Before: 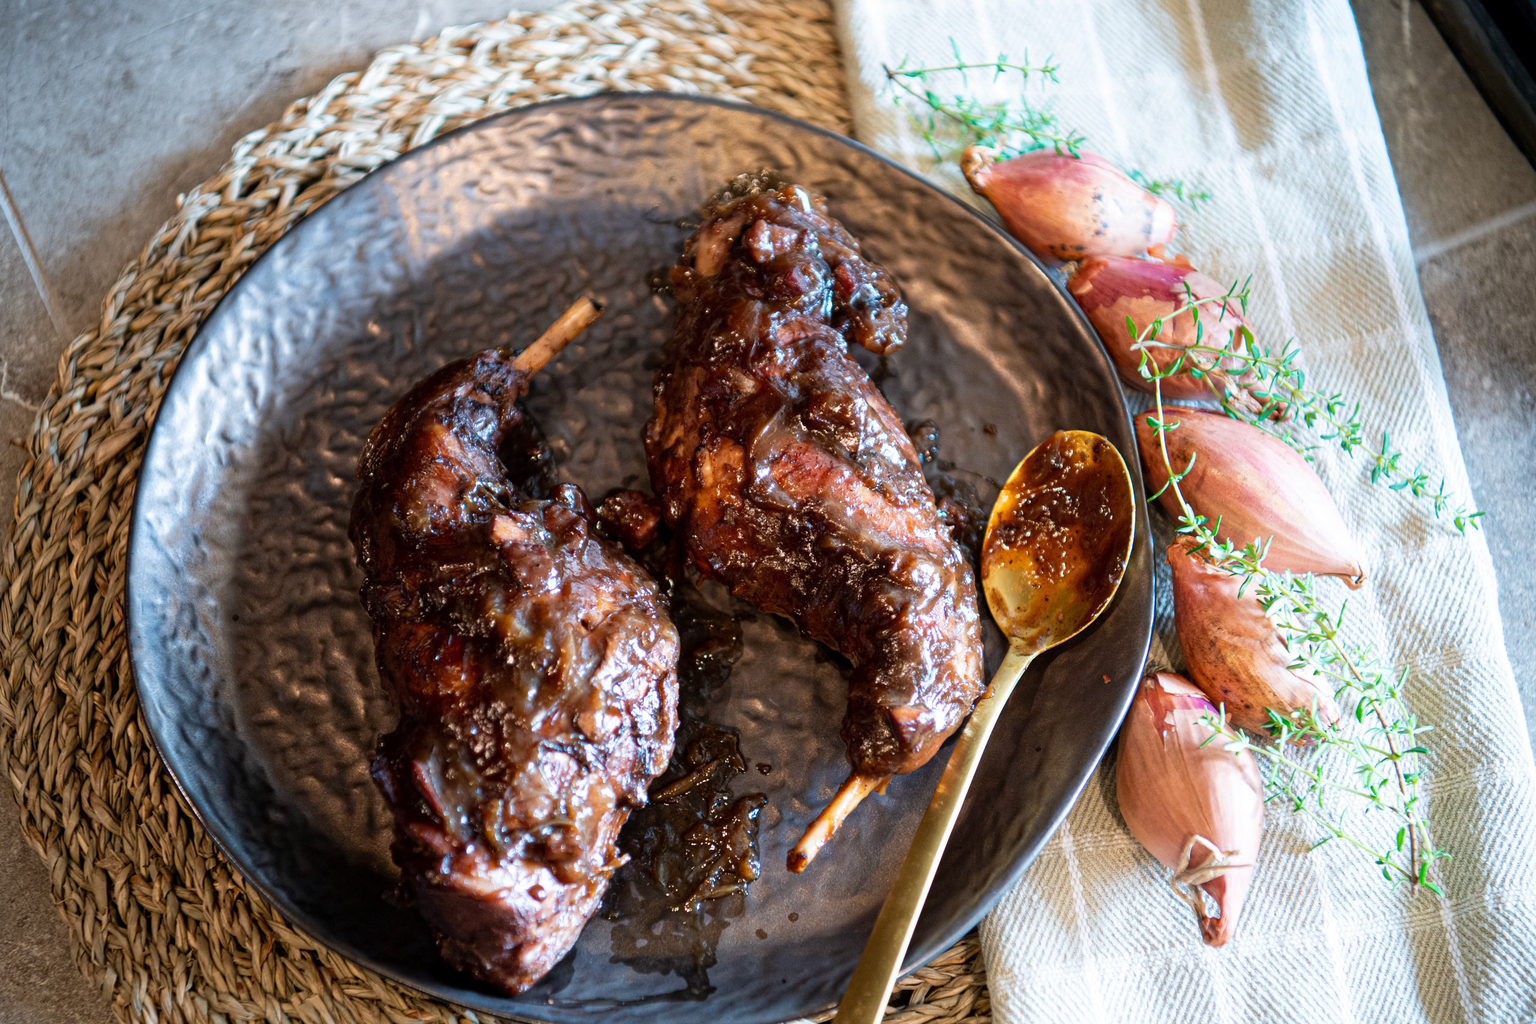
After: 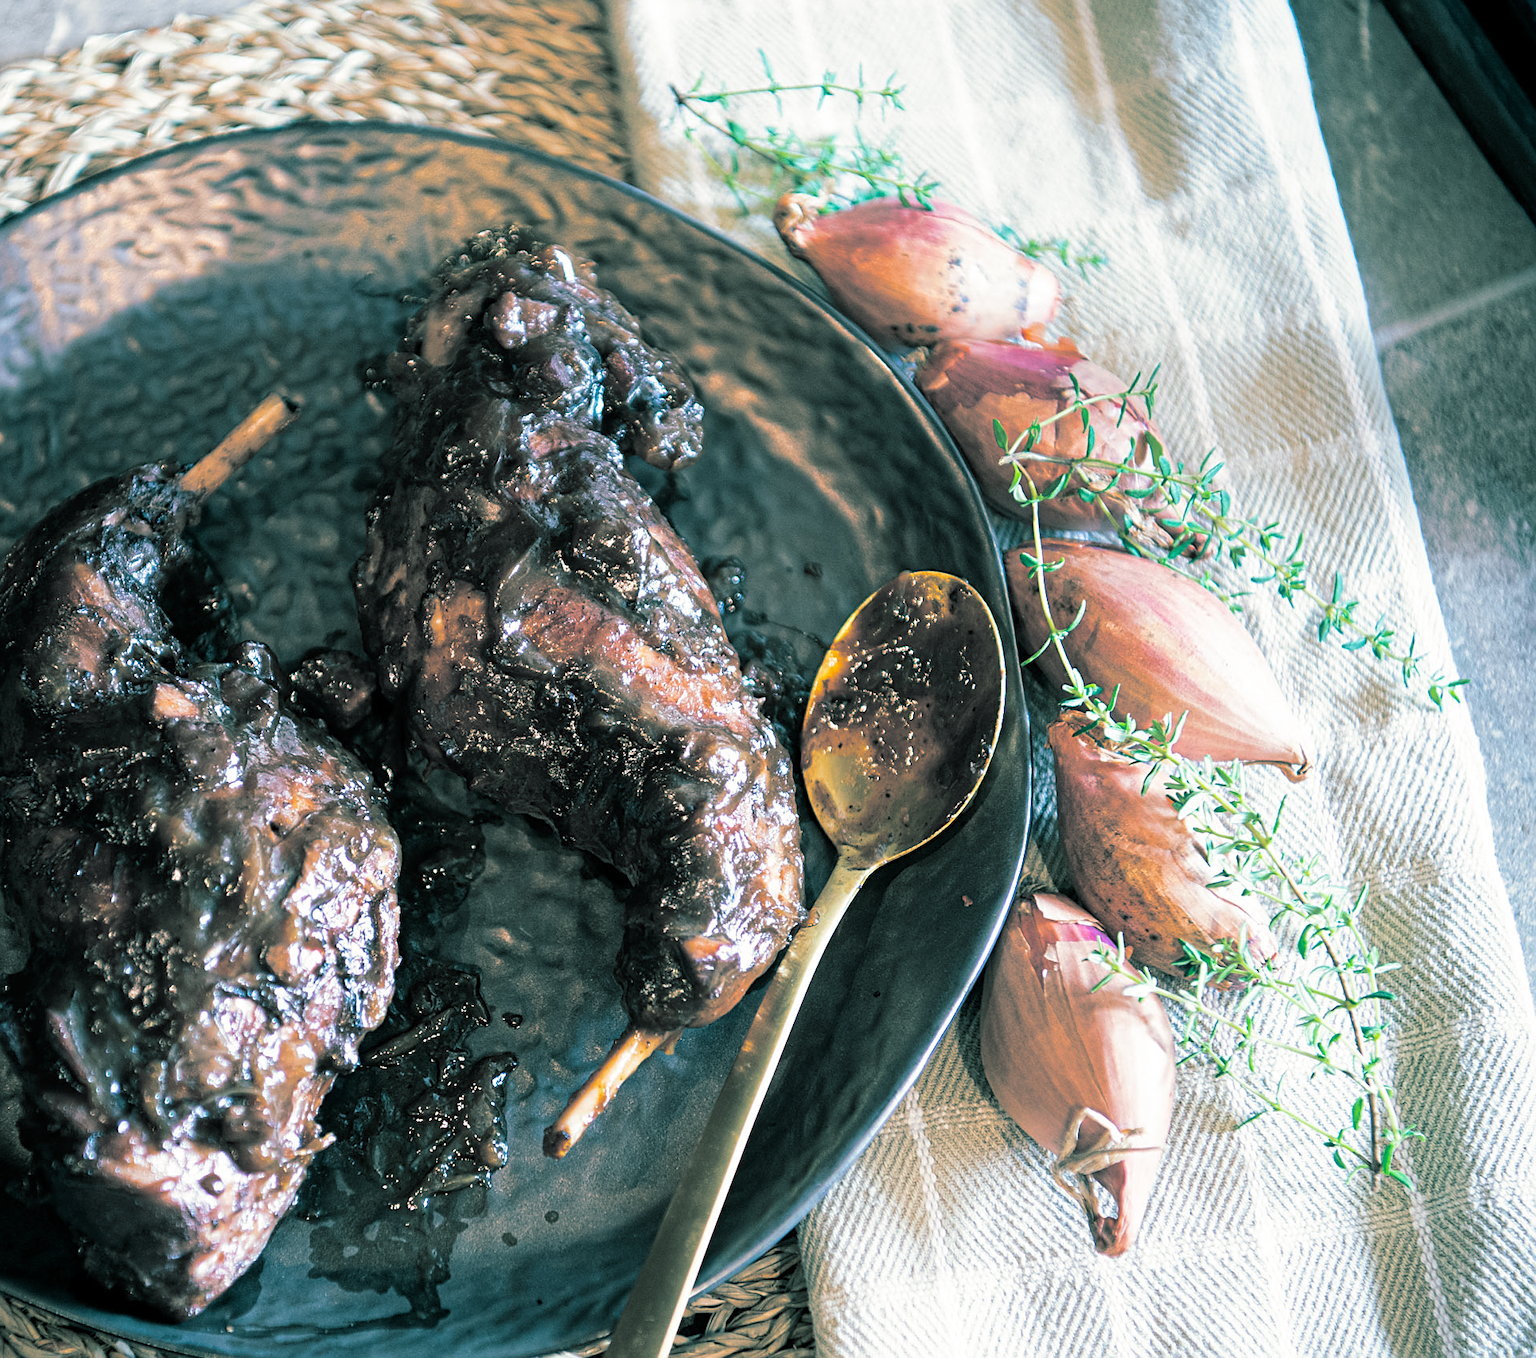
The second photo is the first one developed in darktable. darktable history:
sharpen: on, module defaults
split-toning: shadows › hue 186.43°, highlights › hue 49.29°, compress 30.29%
crop and rotate: left 24.6%
